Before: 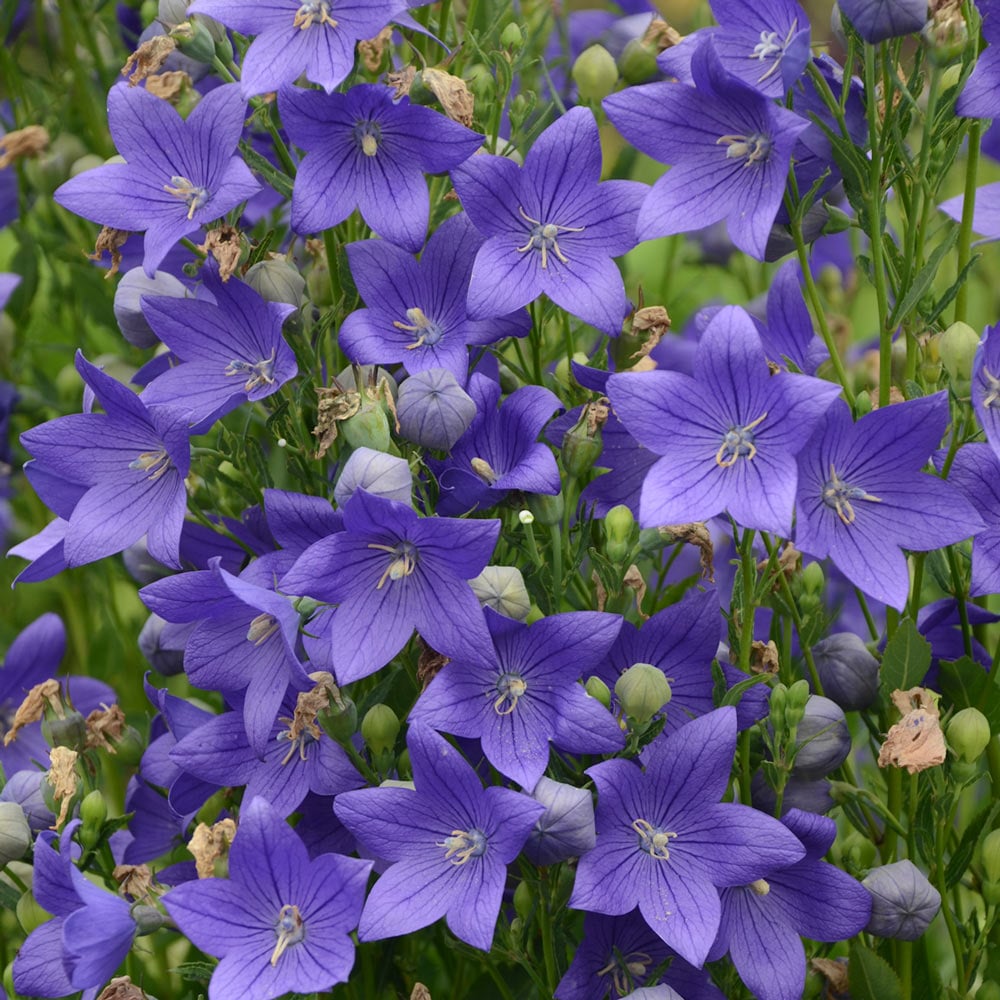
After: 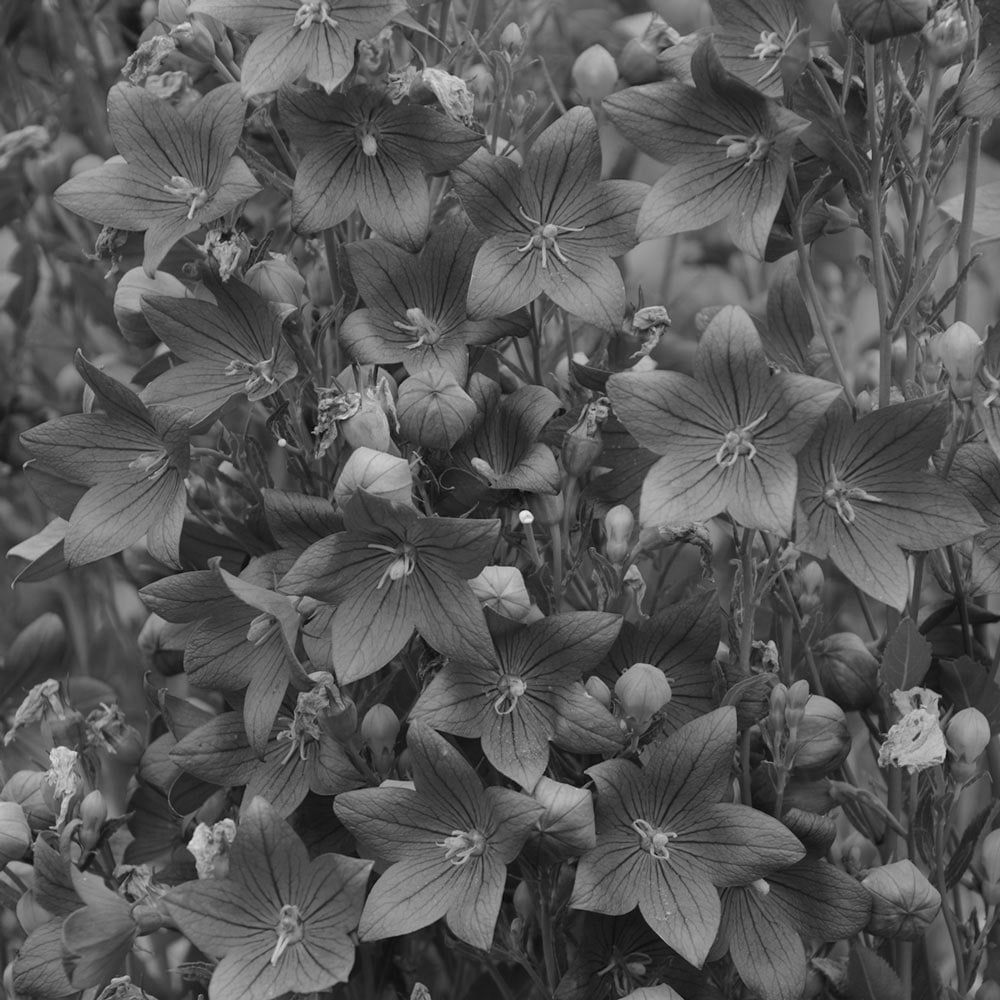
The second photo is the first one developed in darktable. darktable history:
exposure: compensate highlight preservation false
monochrome: a 30.25, b 92.03
